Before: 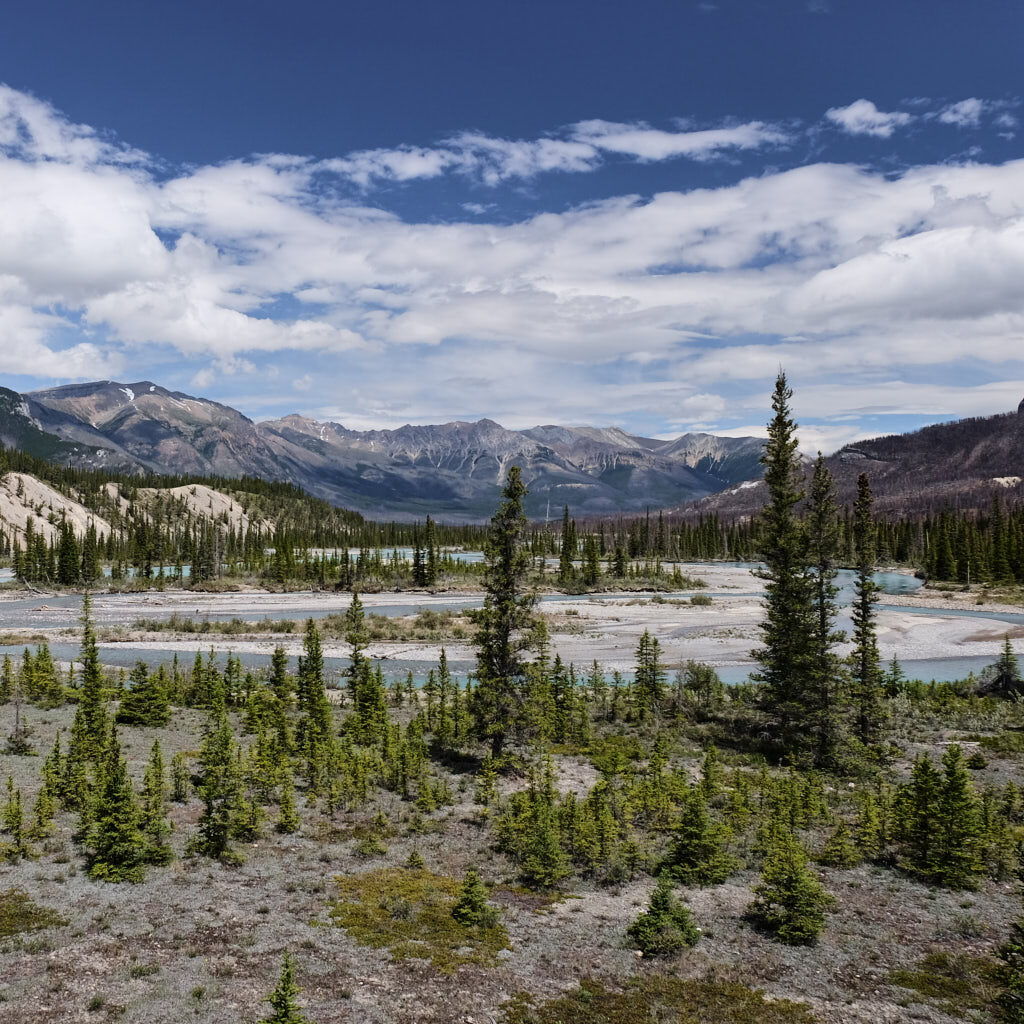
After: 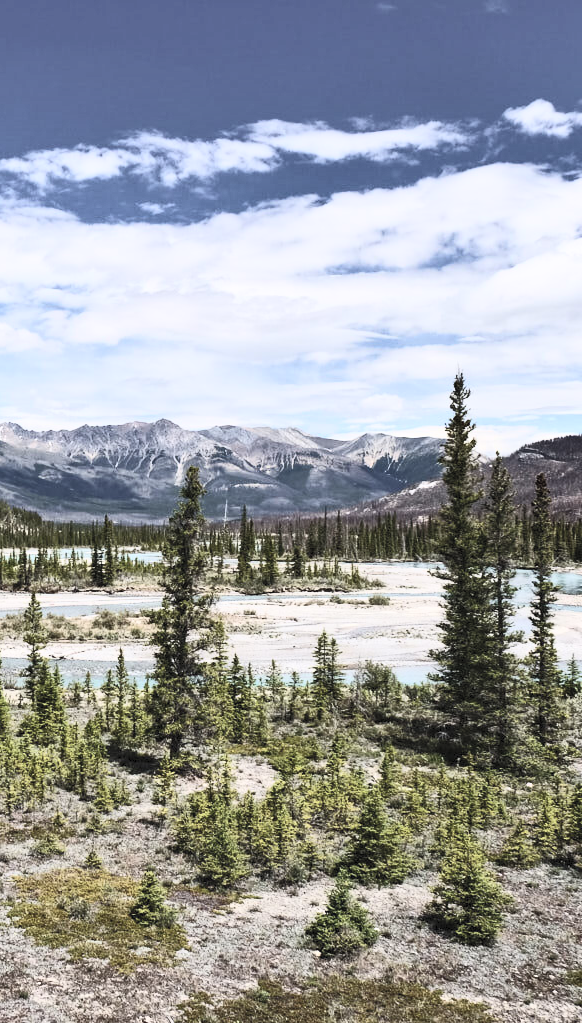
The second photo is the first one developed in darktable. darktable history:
exposure: exposure 0.196 EV, compensate highlight preservation false
contrast brightness saturation: contrast 0.436, brightness 0.553, saturation -0.203
crop: left 31.517%, top 0%, right 11.623%
shadows and highlights: low approximation 0.01, soften with gaussian
